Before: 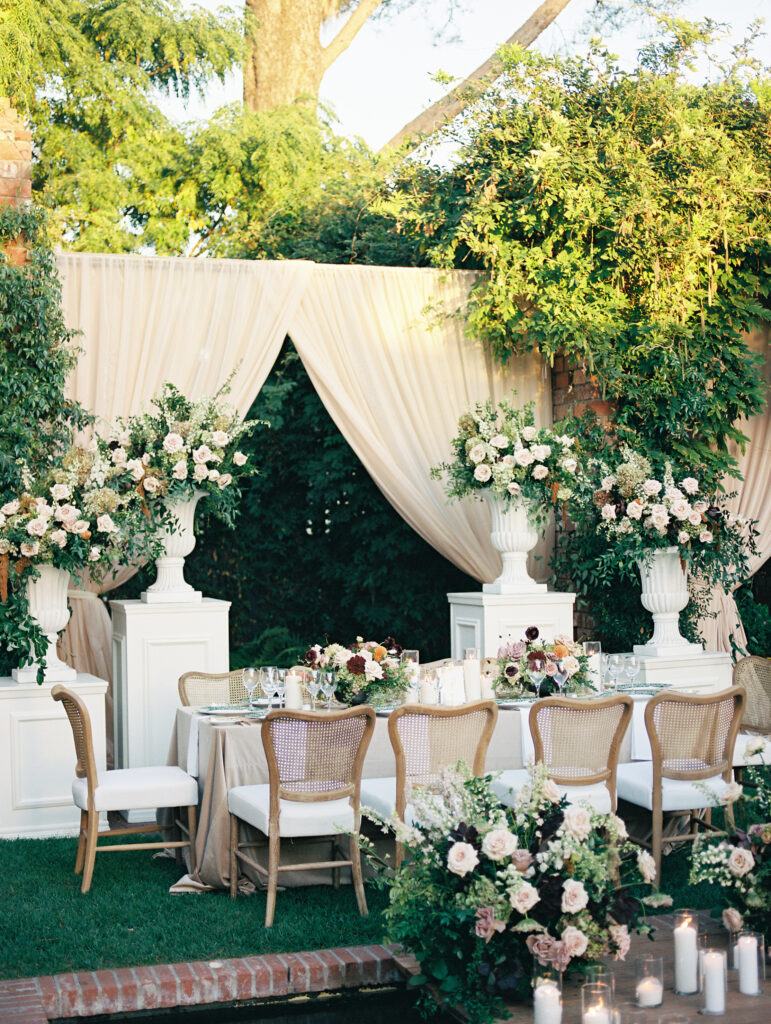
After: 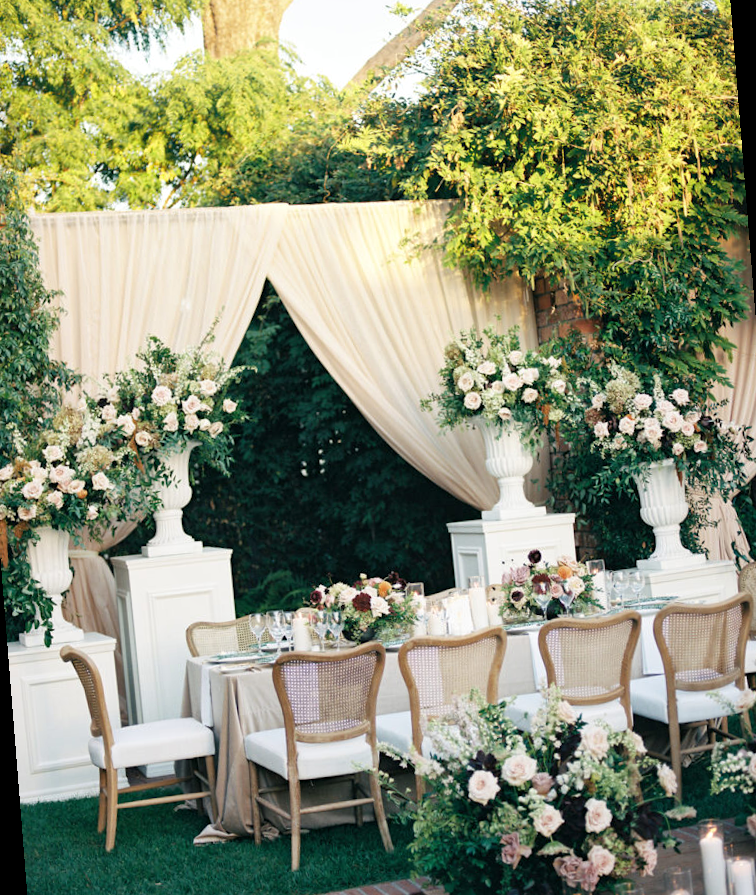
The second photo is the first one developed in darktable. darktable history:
local contrast: mode bilateral grid, contrast 20, coarseness 50, detail 120%, midtone range 0.2
rotate and perspective: rotation -4.57°, crop left 0.054, crop right 0.944, crop top 0.087, crop bottom 0.914
